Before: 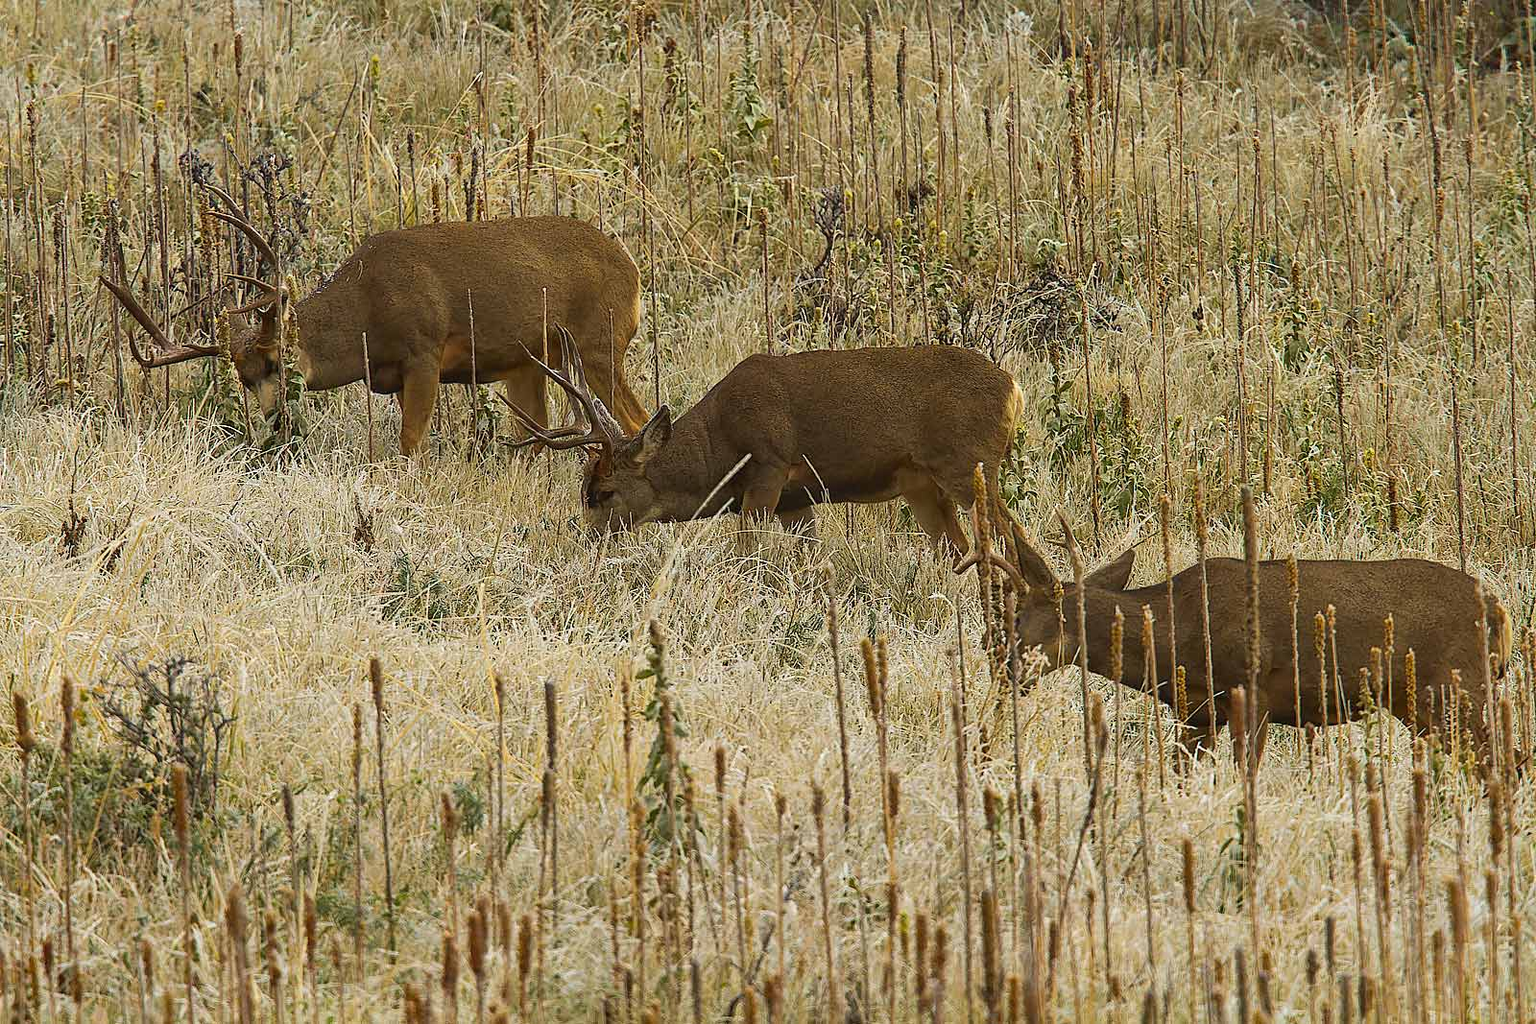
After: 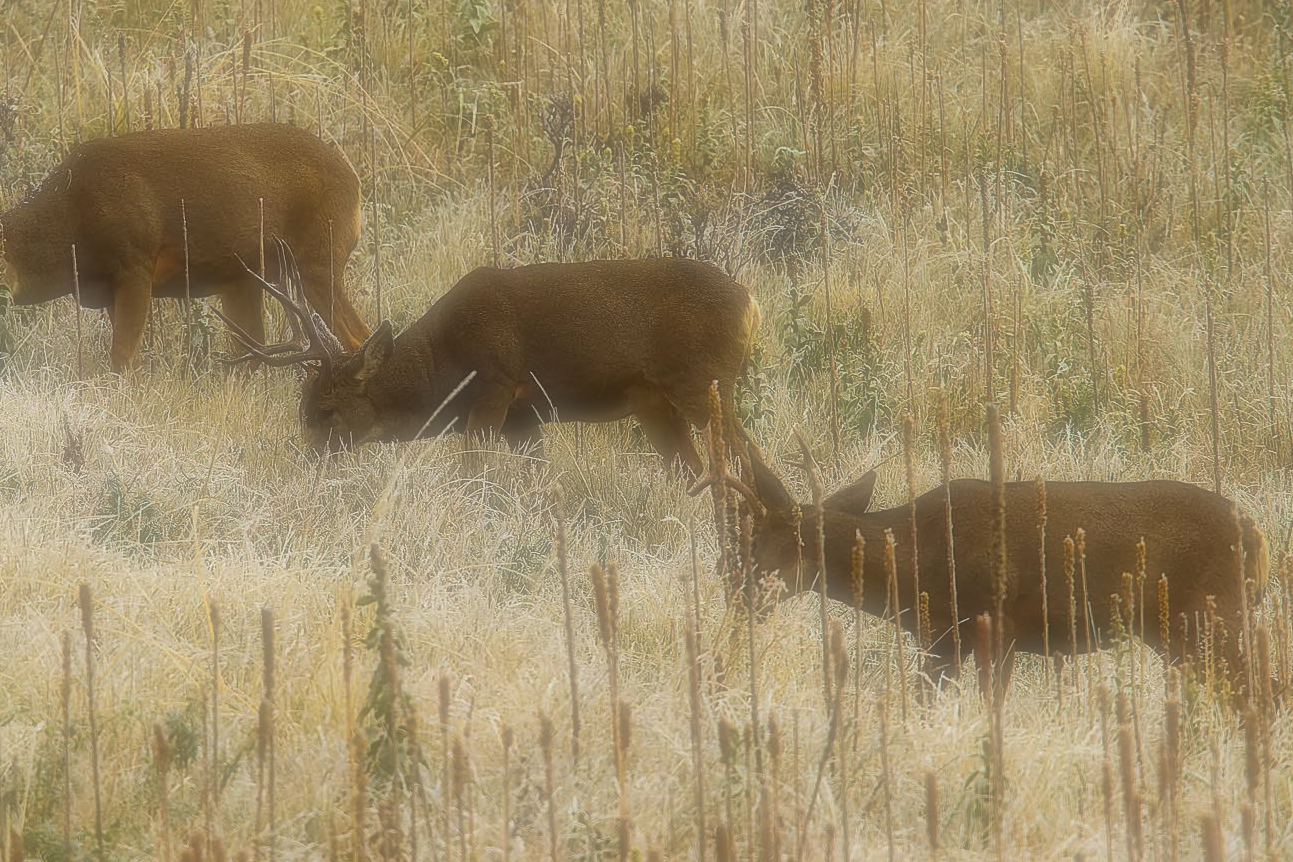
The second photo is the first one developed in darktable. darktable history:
soften: on, module defaults
crop: left 19.159%, top 9.58%, bottom 9.58%
